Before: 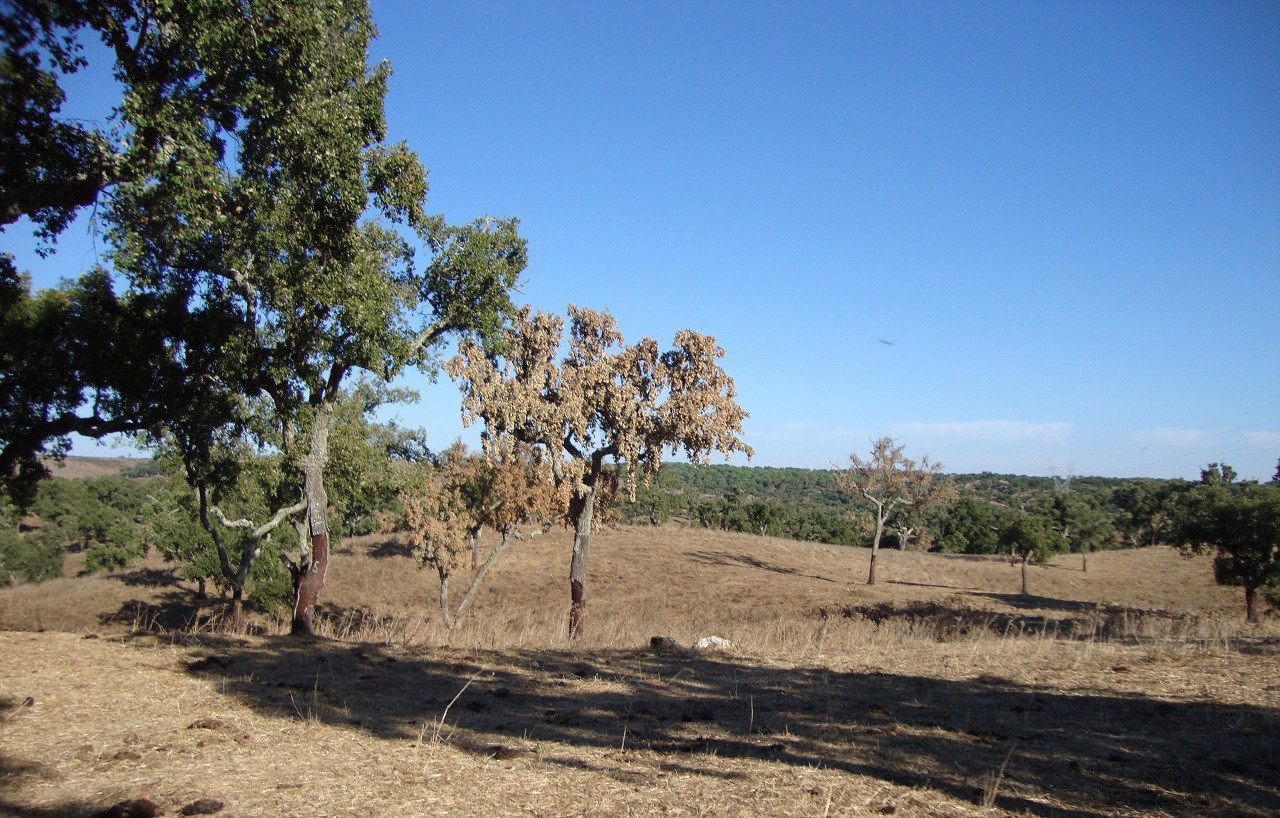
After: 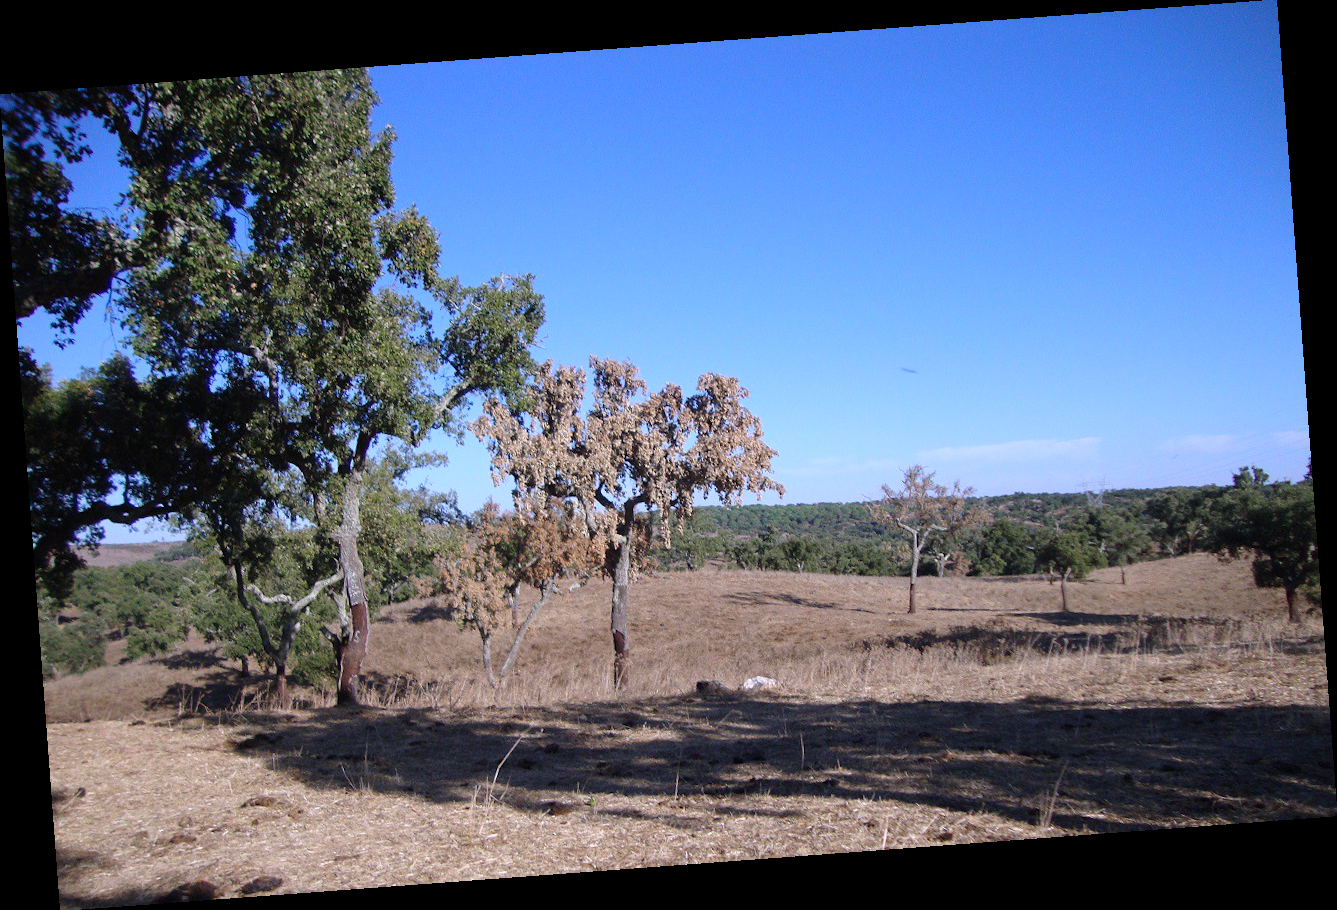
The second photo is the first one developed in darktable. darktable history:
color calibration: output R [1.063, -0.012, -0.003, 0], output B [-0.079, 0.047, 1, 0], illuminant custom, x 0.389, y 0.387, temperature 3838.64 K
rotate and perspective: rotation -4.25°, automatic cropping off
